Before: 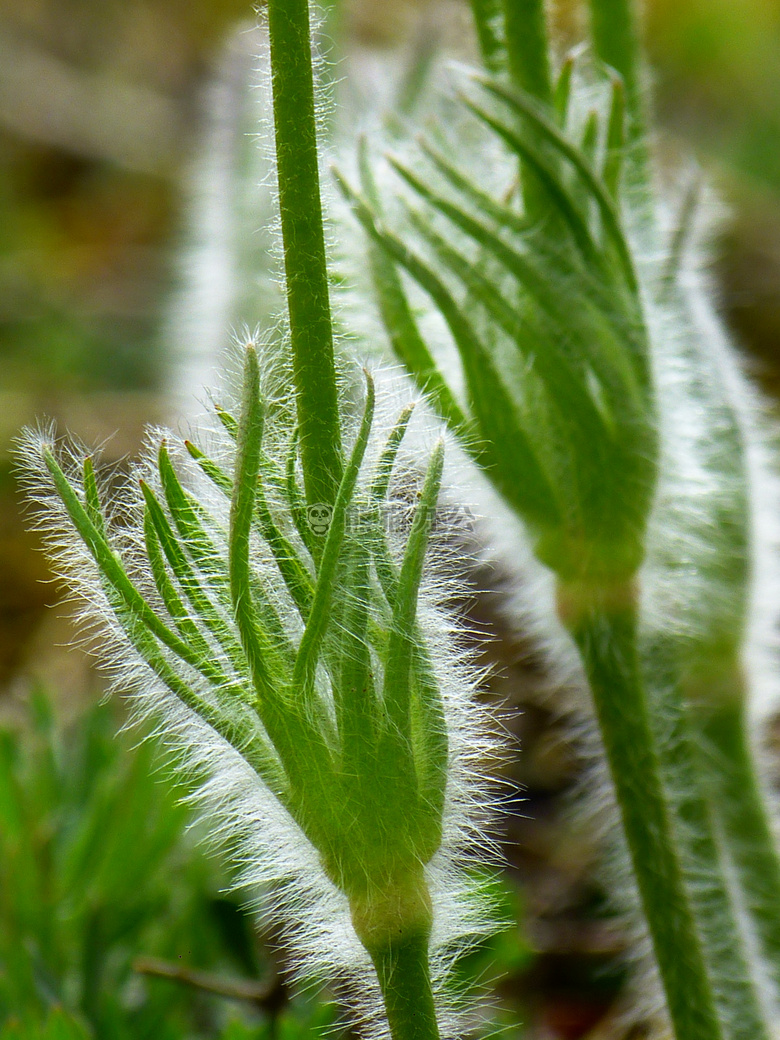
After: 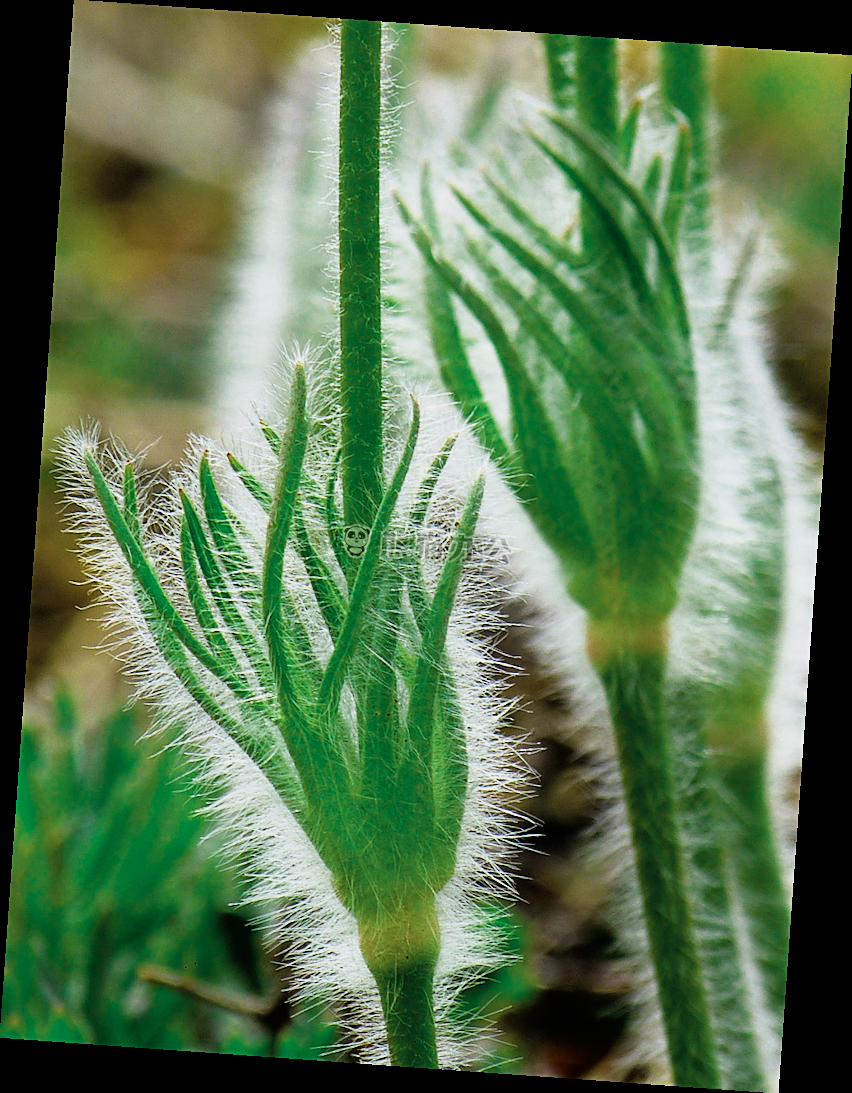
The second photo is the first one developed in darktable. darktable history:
exposure: exposure 0.507 EV, compensate highlight preservation false
filmic rgb: black relative exposure -7.75 EV, white relative exposure 4.4 EV, threshold 3 EV, hardness 3.76, latitude 50%, contrast 1.1, color science v5 (2021), contrast in shadows safe, contrast in highlights safe, enable highlight reconstruction true
sharpen: on, module defaults
rotate and perspective: rotation 4.1°, automatic cropping off
color balance rgb: linear chroma grading › global chroma 3.45%, perceptual saturation grading › global saturation 11.24%, perceptual brilliance grading › global brilliance 3.04%, global vibrance 2.8%
color zones: curves: ch0 [(0, 0.5) (0.125, 0.4) (0.25, 0.5) (0.375, 0.4) (0.5, 0.4) (0.625, 0.35) (0.75, 0.35) (0.875, 0.5)]; ch1 [(0, 0.35) (0.125, 0.45) (0.25, 0.35) (0.375, 0.35) (0.5, 0.35) (0.625, 0.35) (0.75, 0.45) (0.875, 0.35)]; ch2 [(0, 0.6) (0.125, 0.5) (0.25, 0.5) (0.375, 0.6) (0.5, 0.6) (0.625, 0.5) (0.75, 0.5) (0.875, 0.5)]
